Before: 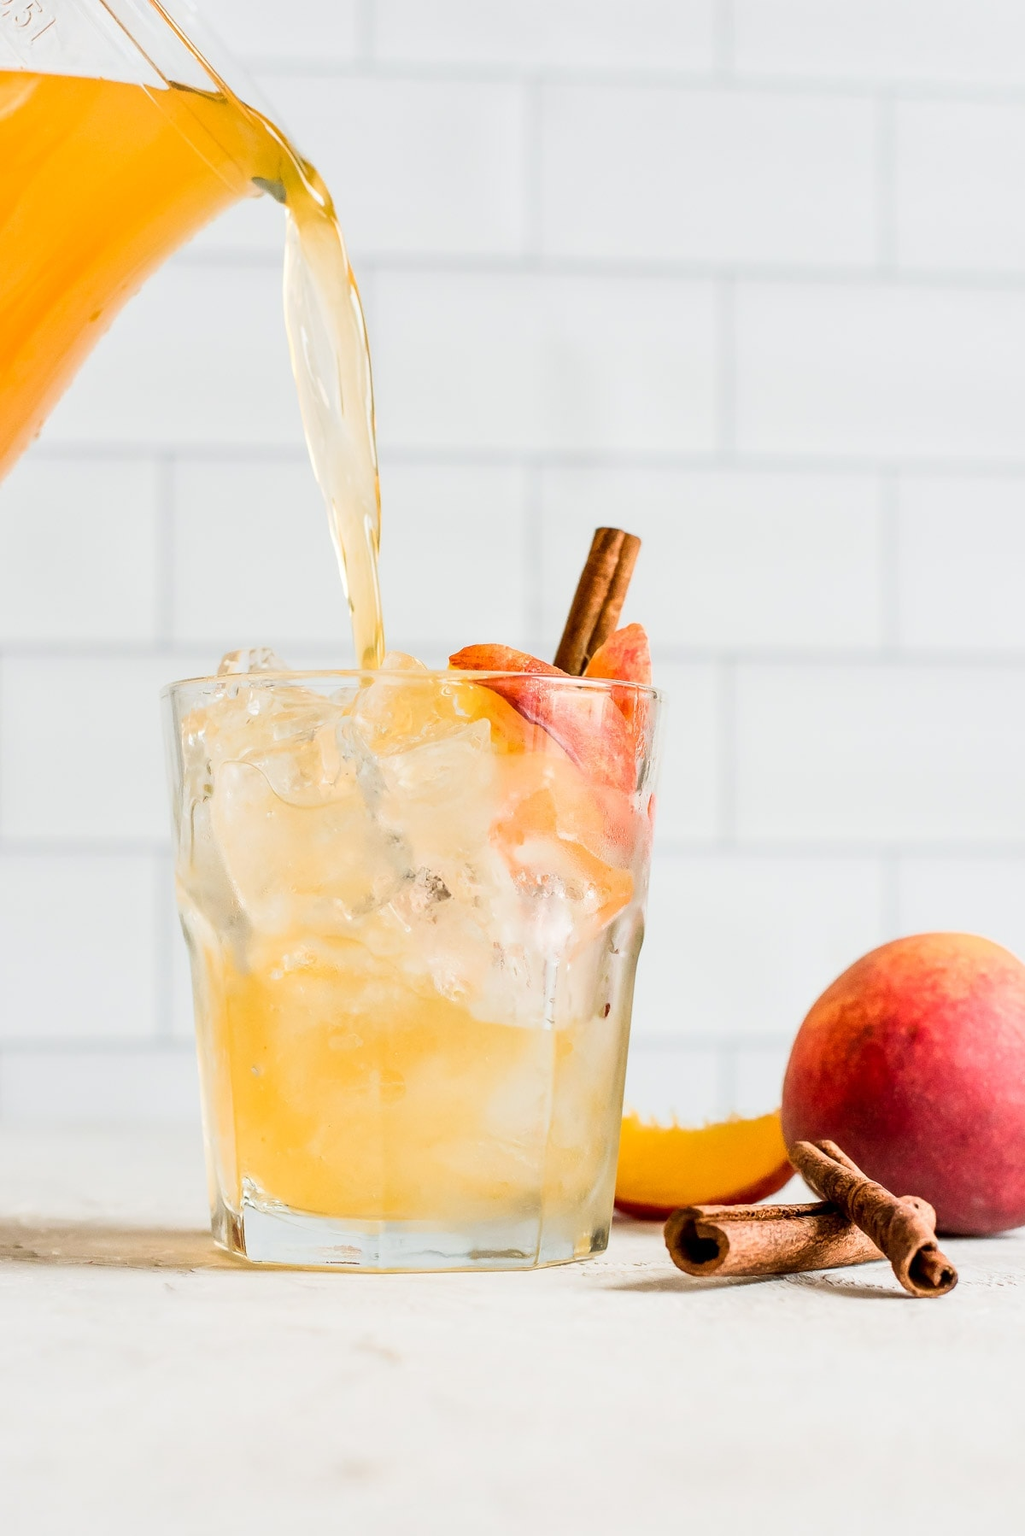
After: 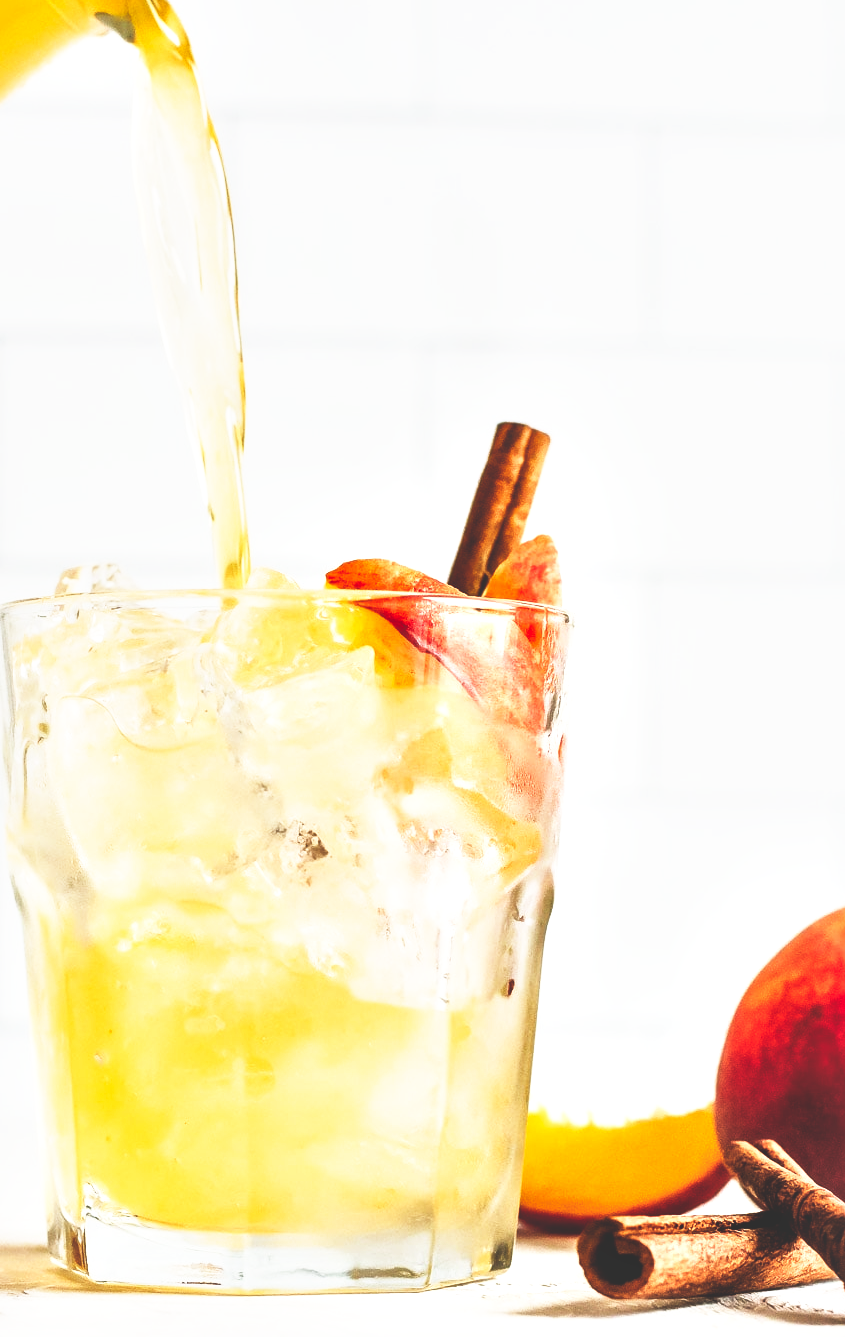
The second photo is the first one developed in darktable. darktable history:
local contrast: mode bilateral grid, contrast 50, coarseness 51, detail 150%, midtone range 0.2
base curve: curves: ch0 [(0, 0.036) (0.007, 0.037) (0.604, 0.887) (1, 1)], preserve colors none
crop and rotate: left 16.692%, top 10.932%, right 12.856%, bottom 14.66%
exposure: compensate exposure bias true, compensate highlight preservation false
